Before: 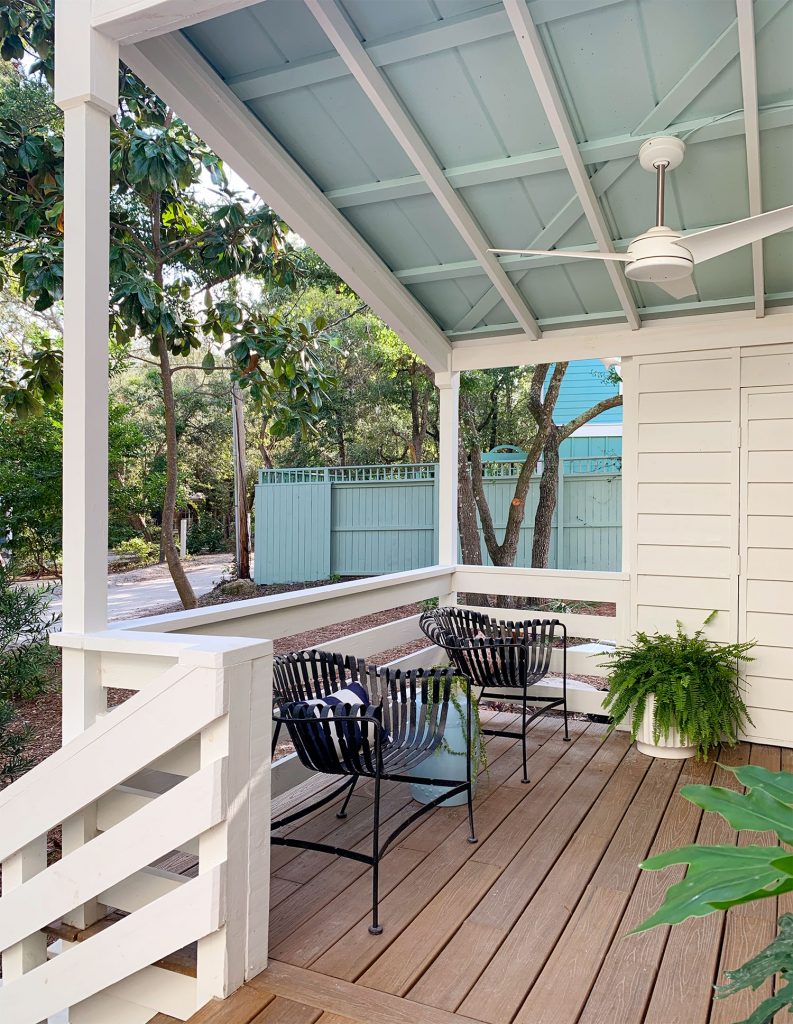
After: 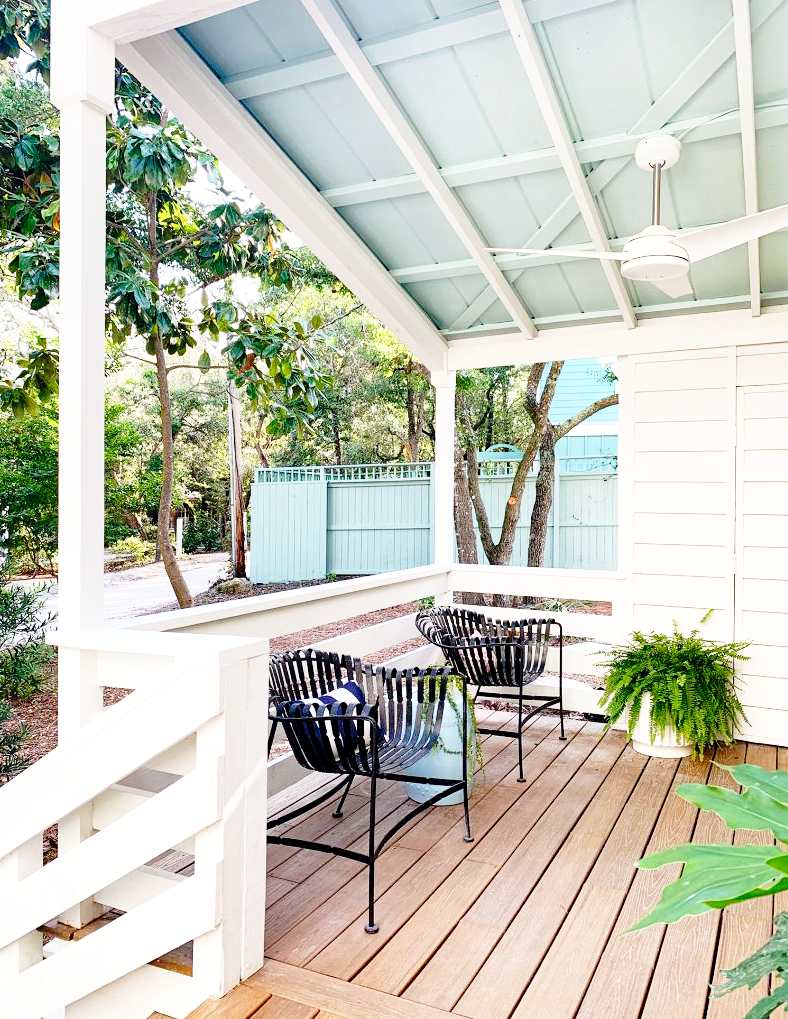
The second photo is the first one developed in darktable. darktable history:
base curve: curves: ch0 [(0, 0) (0.028, 0.03) (0.105, 0.232) (0.387, 0.748) (0.754, 0.968) (1, 1)], fusion 1, exposure shift 0.576, preserve colors none
crop and rotate: left 0.614%, top 0.179%, bottom 0.309%
